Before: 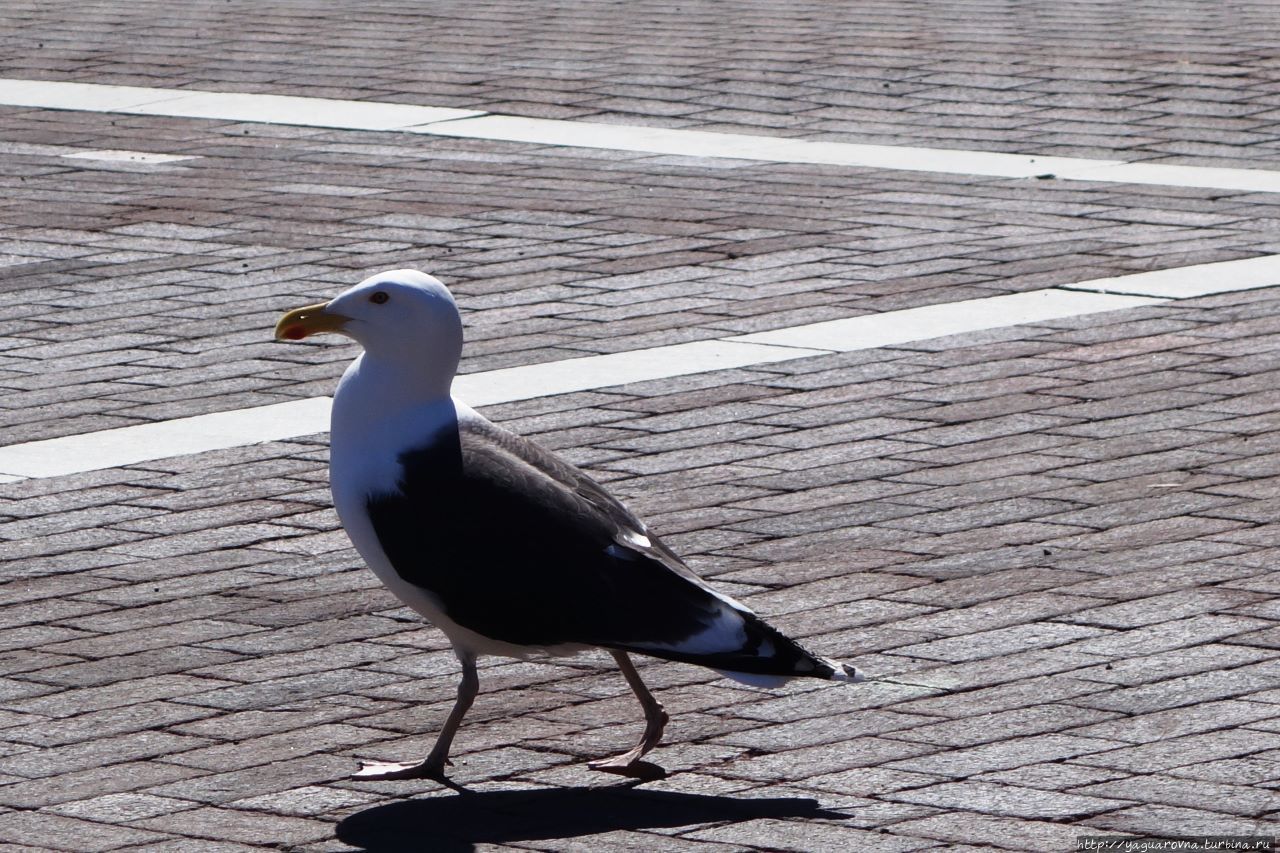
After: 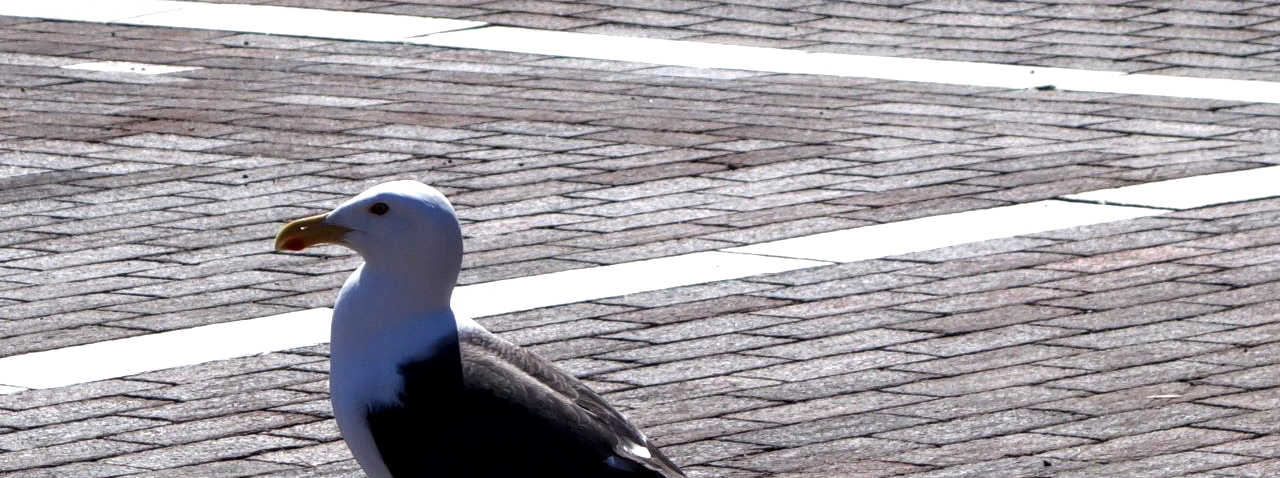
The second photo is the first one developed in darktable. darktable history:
exposure: exposure 0.376 EV, compensate highlight preservation false
local contrast: shadows 94%
crop and rotate: top 10.605%, bottom 33.274%
